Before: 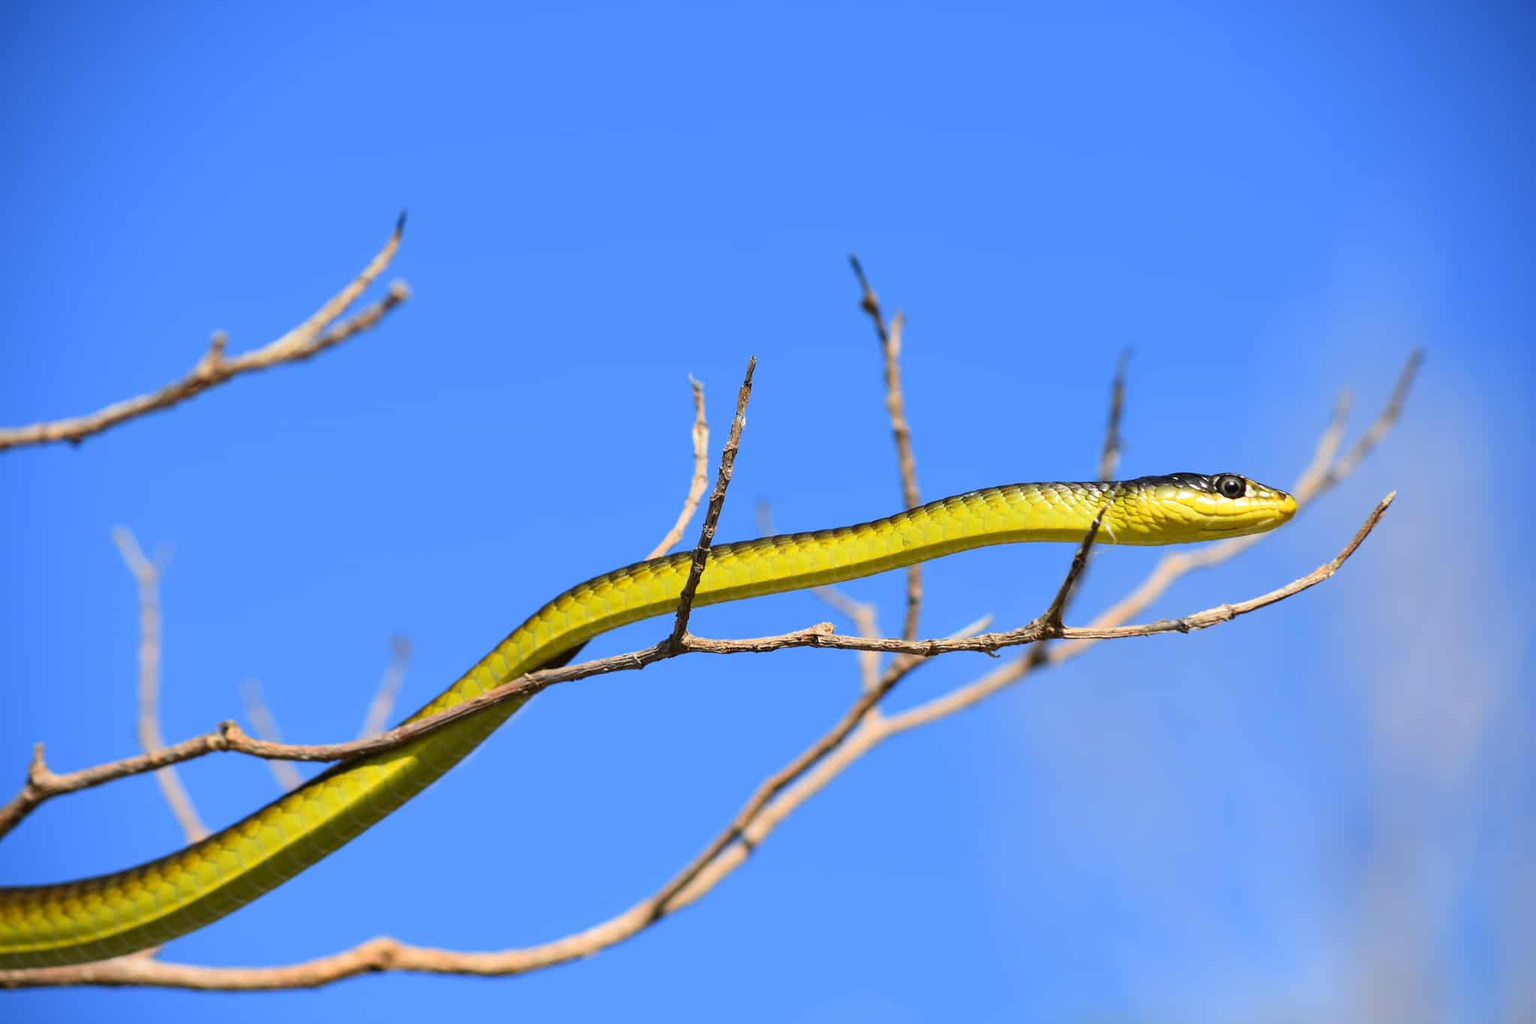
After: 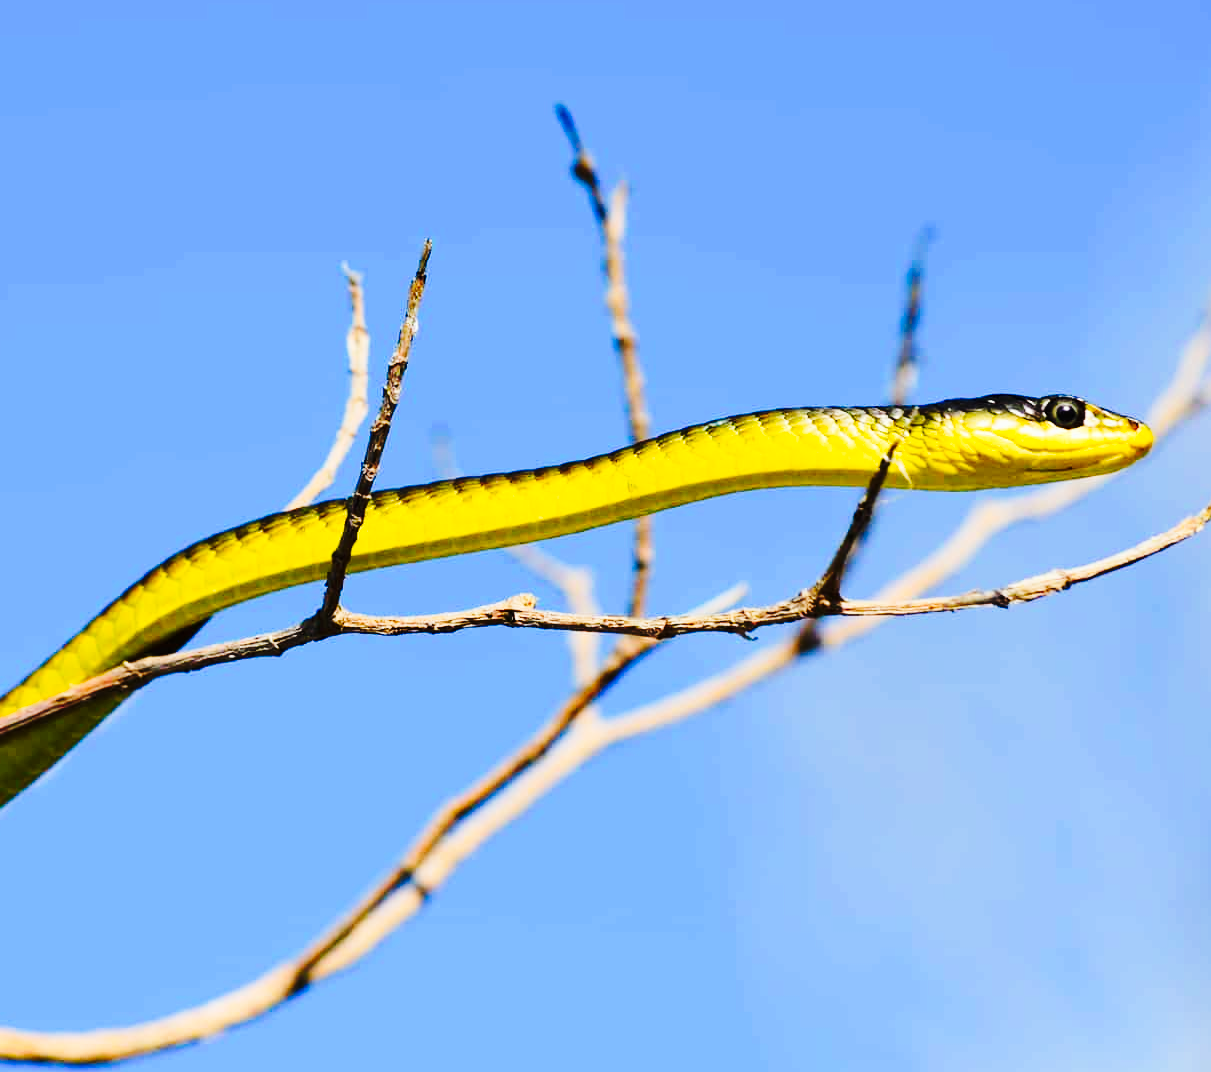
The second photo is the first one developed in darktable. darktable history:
color calibration: output R [0.972, 0.068, -0.094, 0], output G [-0.178, 1.216, -0.086, 0], output B [0.095, -0.136, 0.98, 0], illuminant same as pipeline (D50), adaptation XYZ, x 0.345, y 0.358, temperature 5022.37 K
tone curve: curves: ch0 [(0, 0) (0.179, 0.073) (0.265, 0.147) (0.463, 0.553) (0.51, 0.635) (0.716, 0.863) (1, 0.997)], preserve colors none
crop and rotate: left 28.153%, top 17.362%, right 12.682%, bottom 4.084%
